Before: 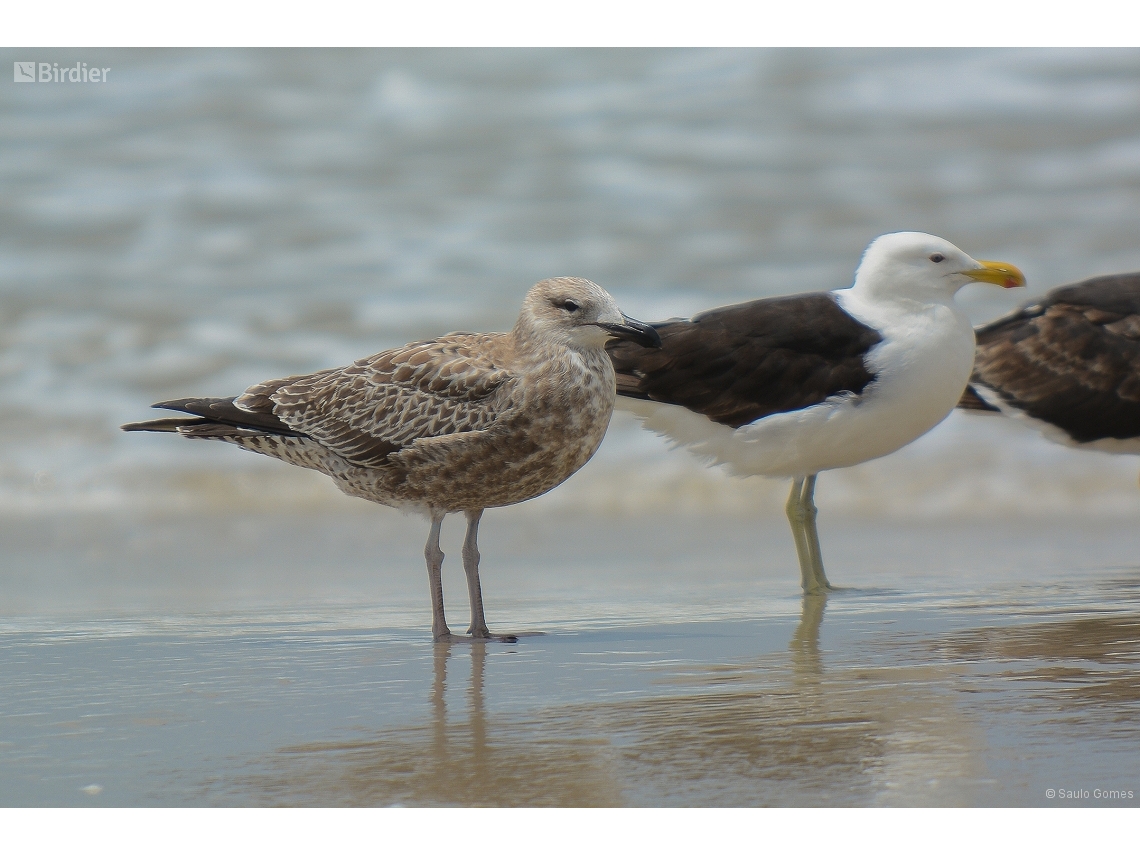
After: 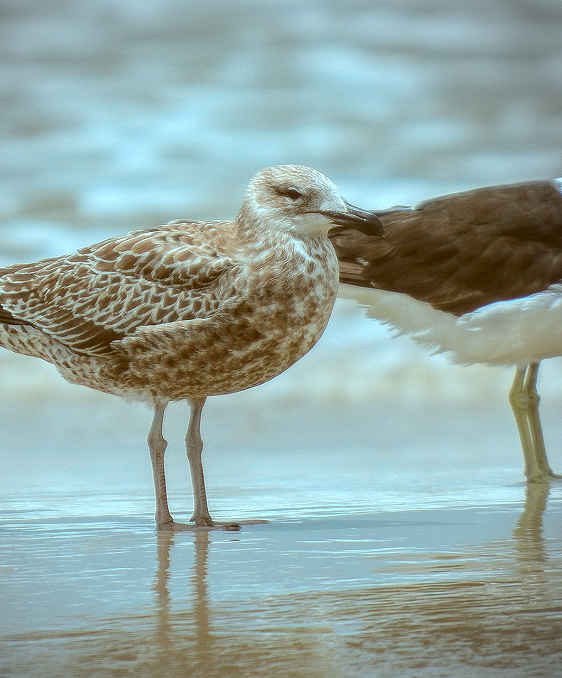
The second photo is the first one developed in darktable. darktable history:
color correction: highlights a* -13.98, highlights b* -16.64, shadows a* 10.82, shadows b* 29.15
exposure: exposure 0.659 EV, compensate highlight preservation false
crop and rotate: angle 0.014°, left 24.364%, top 13.162%, right 26.269%, bottom 7.475%
vignetting: center (-0.078, 0.072), unbound false
local contrast: highlights 75%, shadows 55%, detail 177%, midtone range 0.212
